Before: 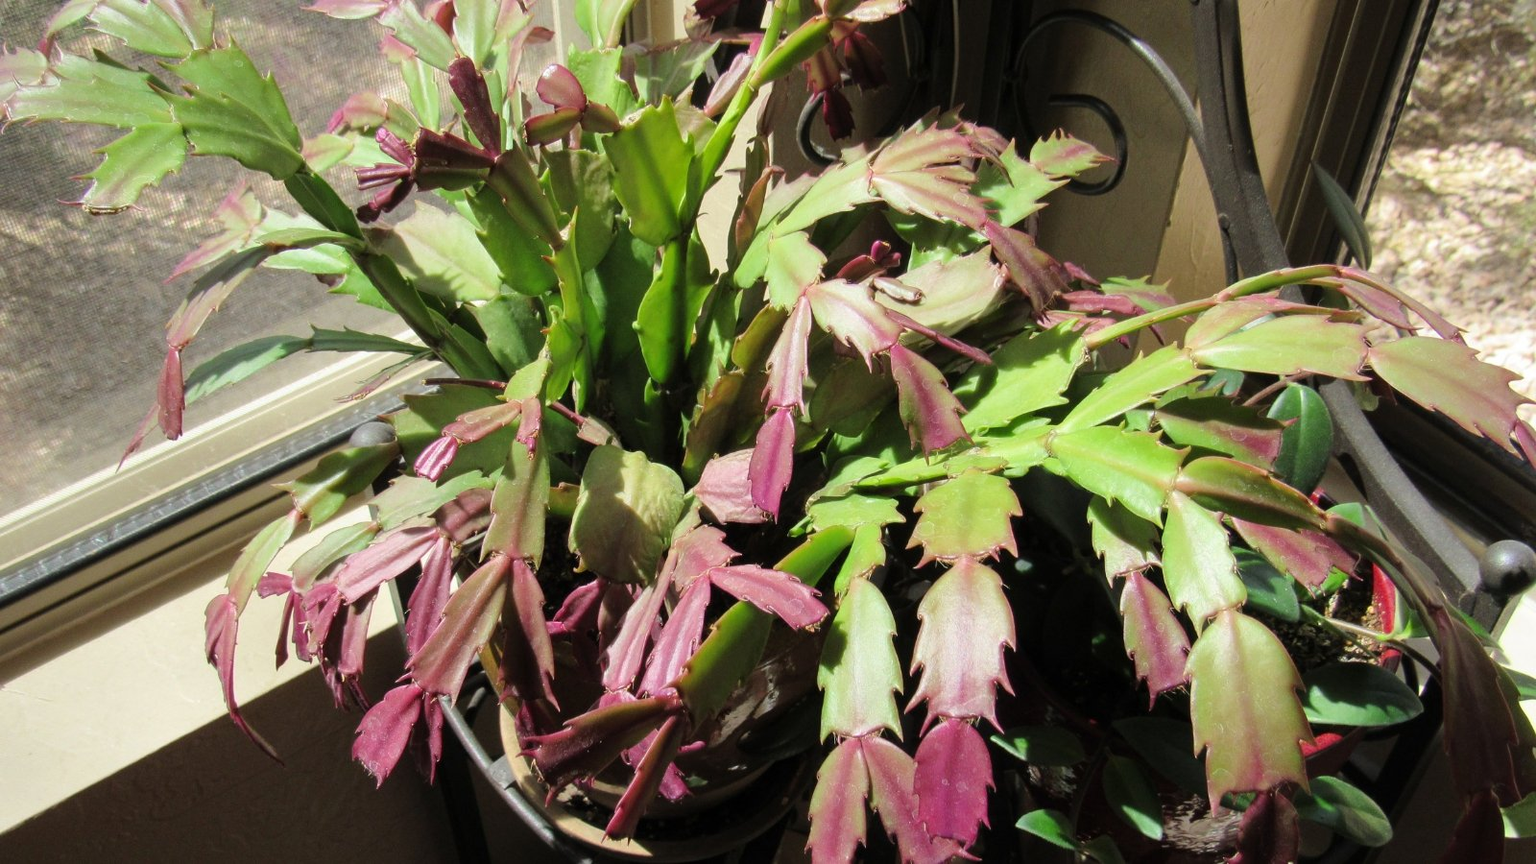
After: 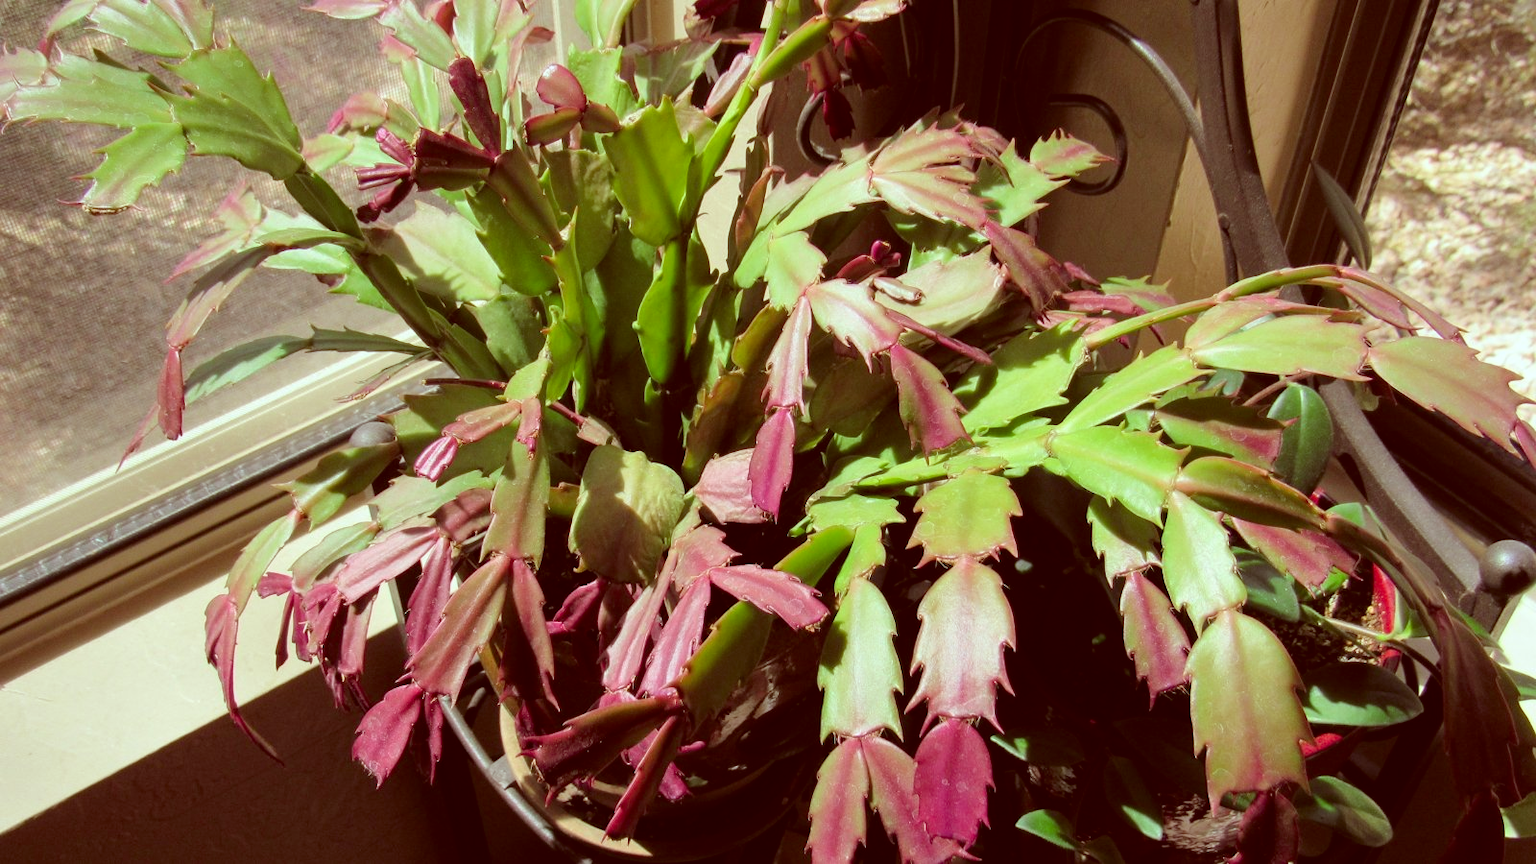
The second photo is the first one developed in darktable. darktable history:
color correction: highlights a* -7.22, highlights b* -0.21, shadows a* 20.47, shadows b* 12.32
